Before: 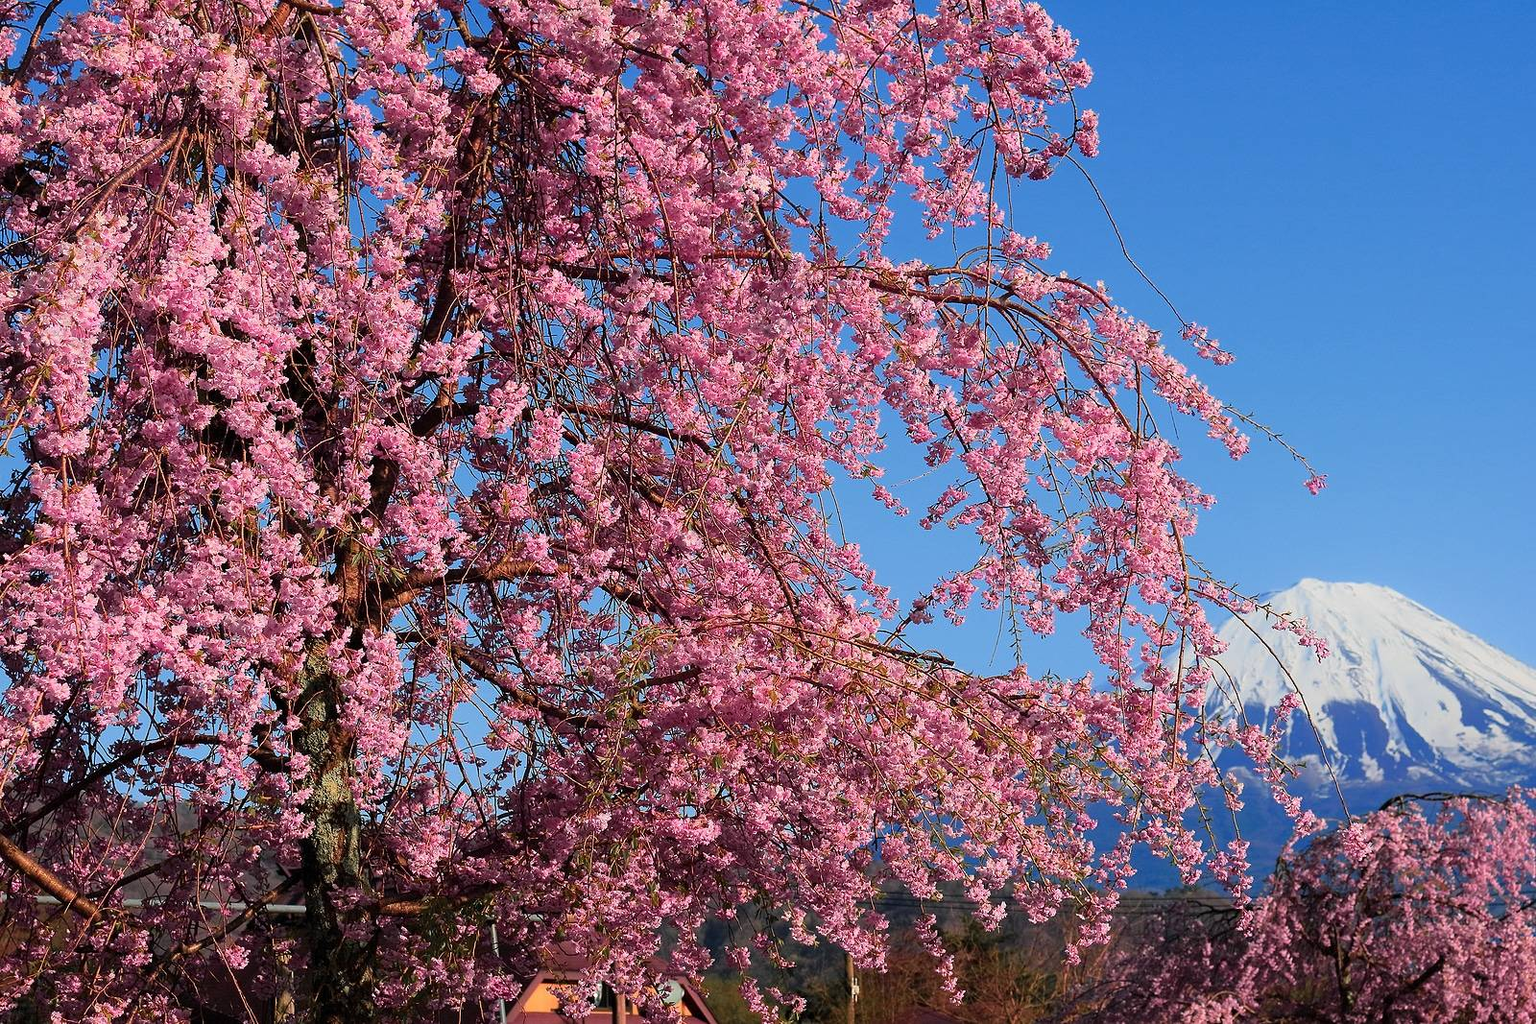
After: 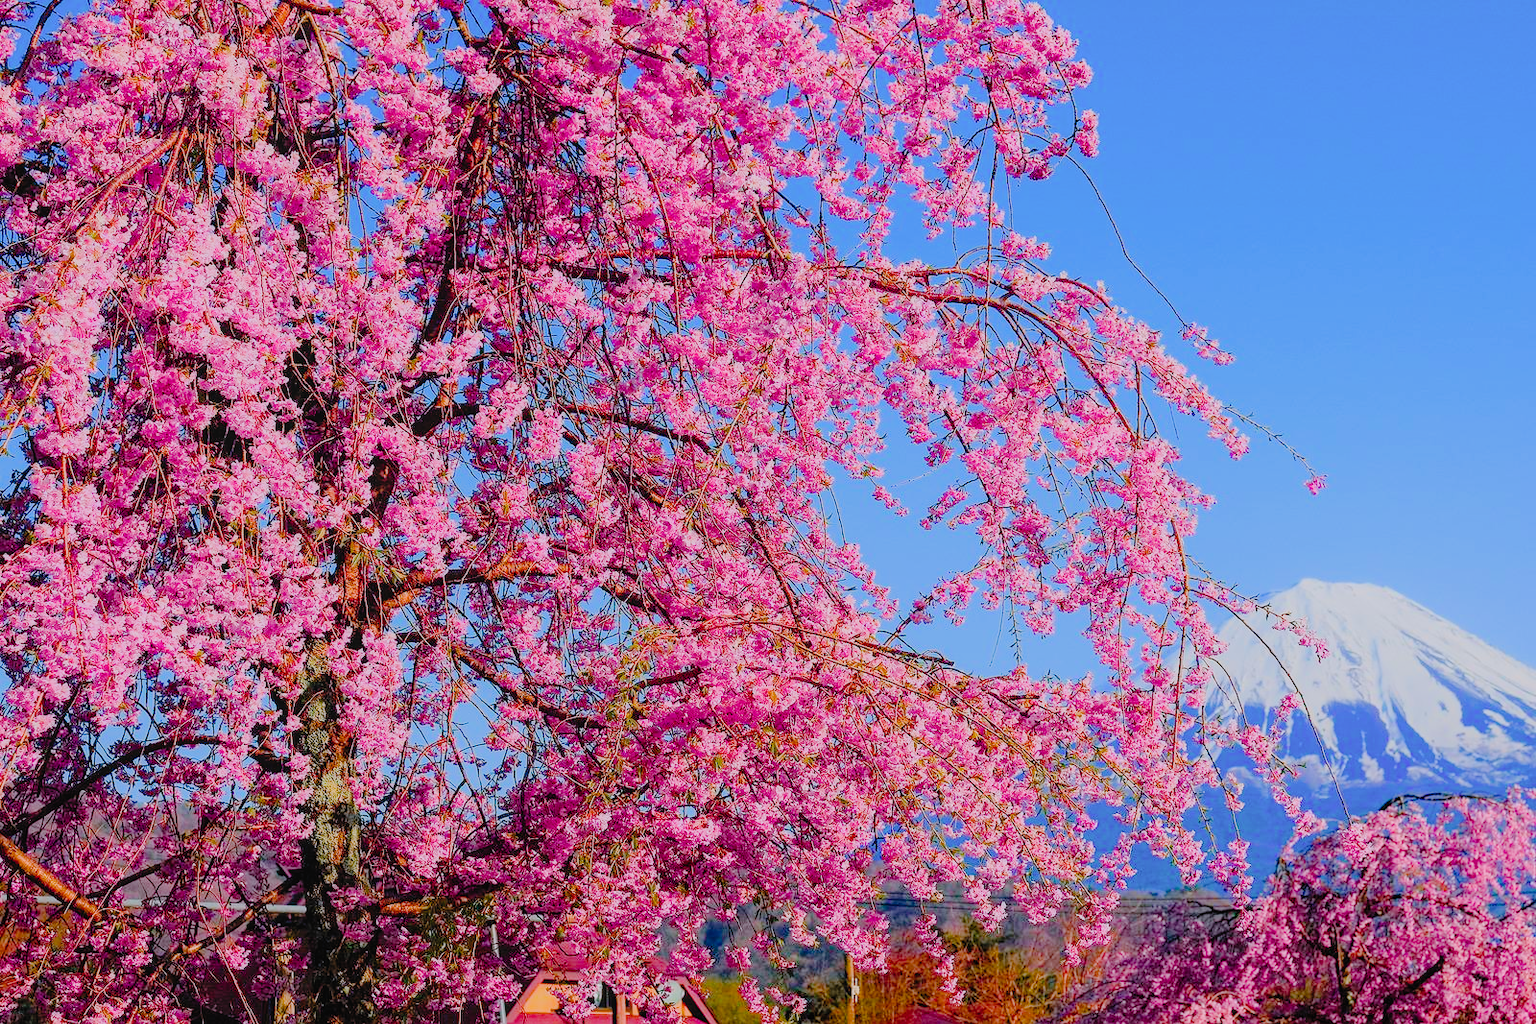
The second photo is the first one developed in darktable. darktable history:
tone curve: curves: ch0 [(0, 0.01) (0.052, 0.045) (0.136, 0.133) (0.275, 0.35) (0.43, 0.54) (0.676, 0.751) (0.89, 0.919) (1, 1)]; ch1 [(0, 0) (0.094, 0.081) (0.285, 0.299) (0.385, 0.403) (0.447, 0.429) (0.495, 0.496) (0.544, 0.552) (0.589, 0.612) (0.722, 0.728) (1, 1)]; ch2 [(0, 0) (0.257, 0.217) (0.43, 0.421) (0.498, 0.507) (0.531, 0.544) (0.56, 0.579) (0.625, 0.642) (1, 1)], preserve colors none
color balance rgb: linear chroma grading › global chroma 15.024%, perceptual saturation grading › global saturation 20%, perceptual saturation grading › highlights -25.24%, perceptual saturation grading › shadows 49.645%, global vibrance 20%
exposure: exposure -0.047 EV, compensate highlight preservation false
color calibration: illuminant as shot in camera, x 0.358, y 0.373, temperature 4628.91 K
contrast brightness saturation: brightness 0.09, saturation 0.191
local contrast: detail 110%
filmic rgb: middle gray luminance 4.25%, black relative exposure -13.09 EV, white relative exposure 5.03 EV, target black luminance 0%, hardness 5.17, latitude 59.49%, contrast 0.771, highlights saturation mix 3.87%, shadows ↔ highlights balance 26.09%
